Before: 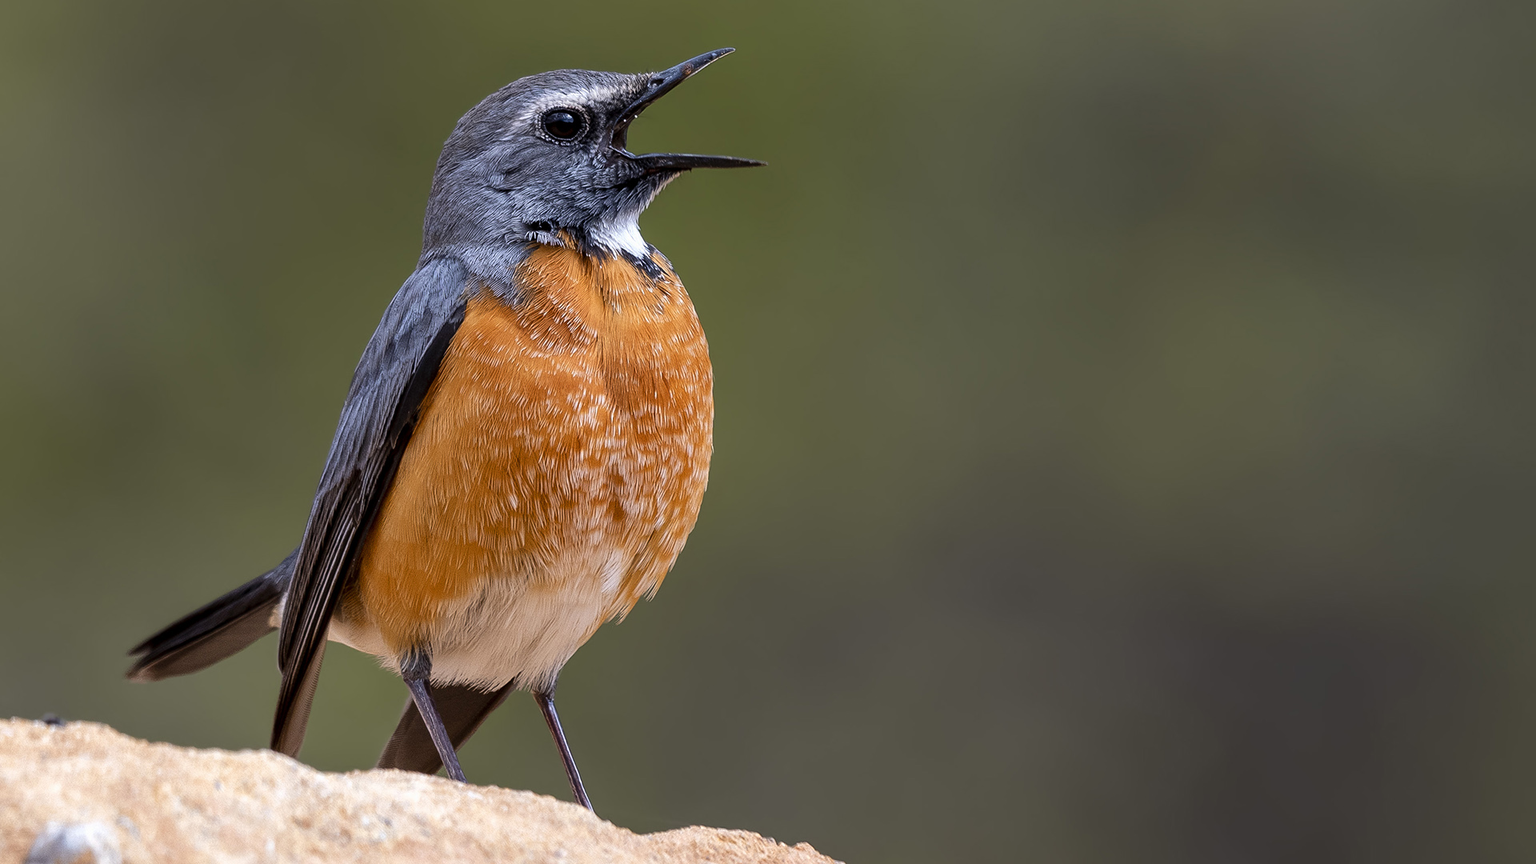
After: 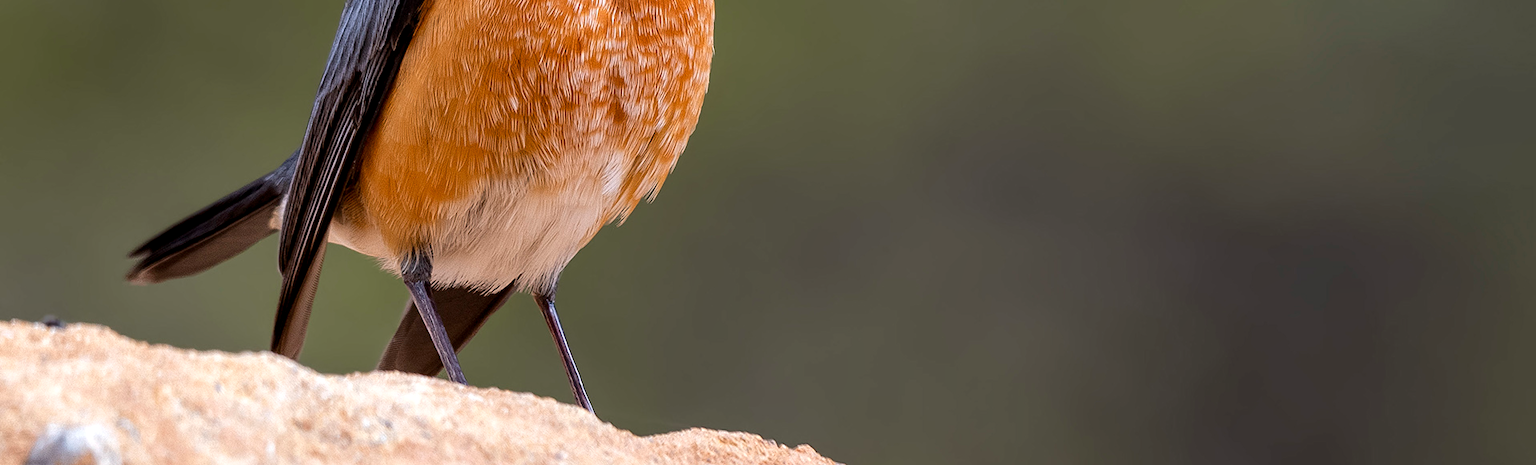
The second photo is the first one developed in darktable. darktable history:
crop and rotate: top 46.193%, right 0.08%
local contrast: highlights 107%, shadows 99%, detail 119%, midtone range 0.2
